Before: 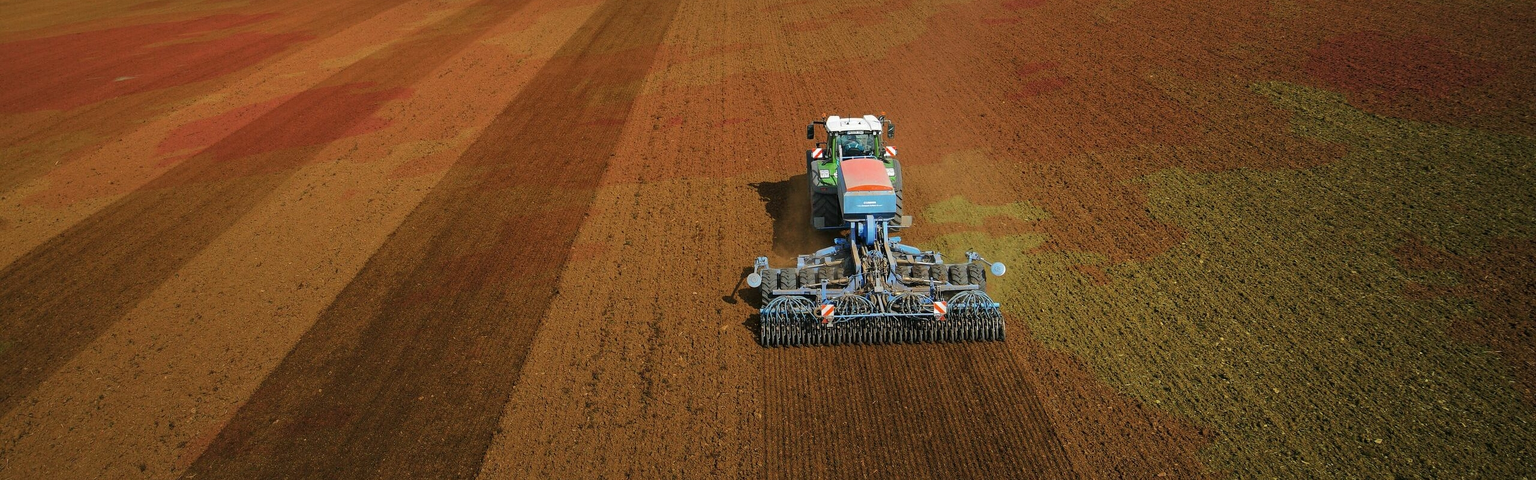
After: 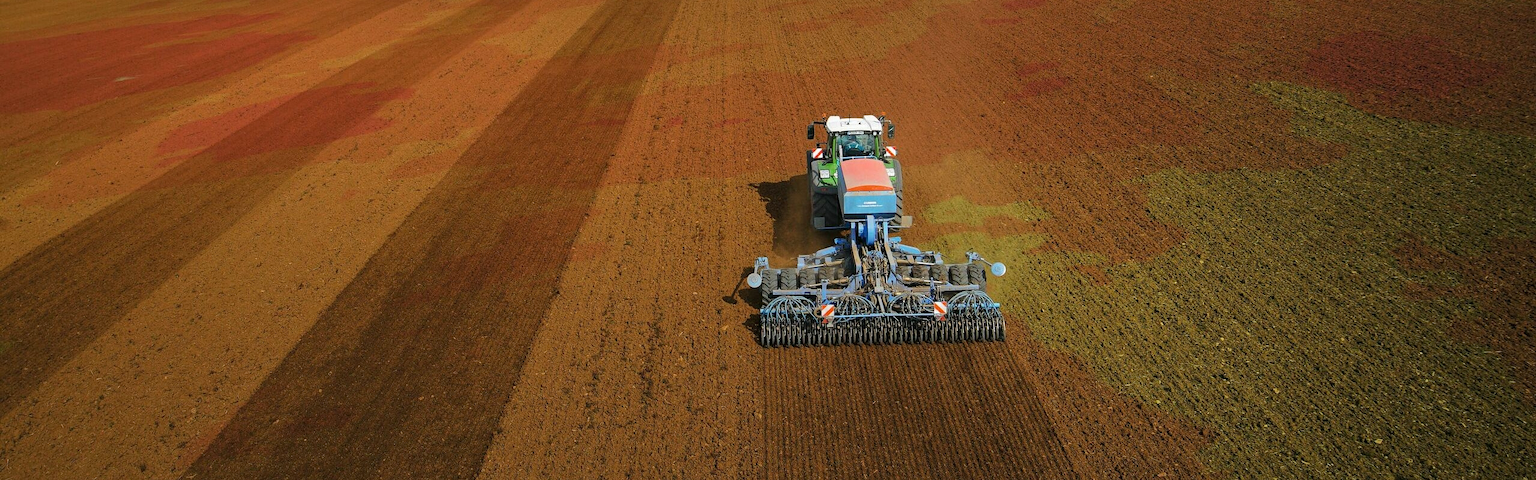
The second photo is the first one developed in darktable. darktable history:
color balance rgb: linear chroma grading › global chroma 0.265%, perceptual saturation grading › global saturation 0.099%, global vibrance 20%
